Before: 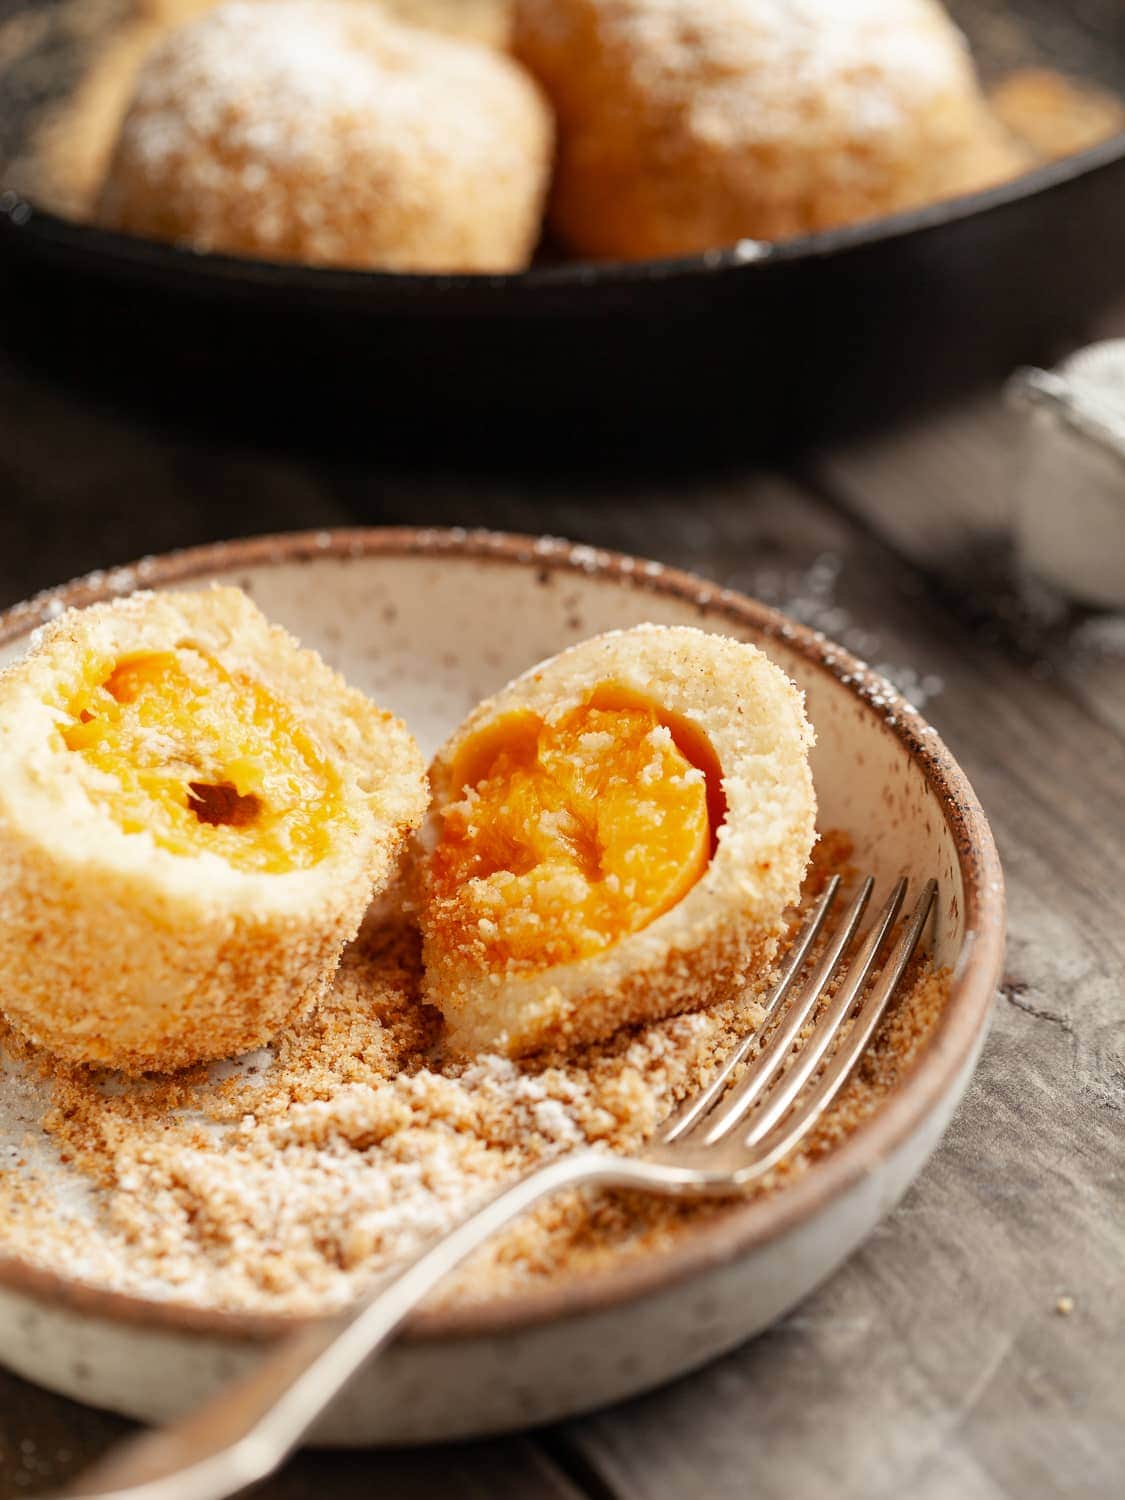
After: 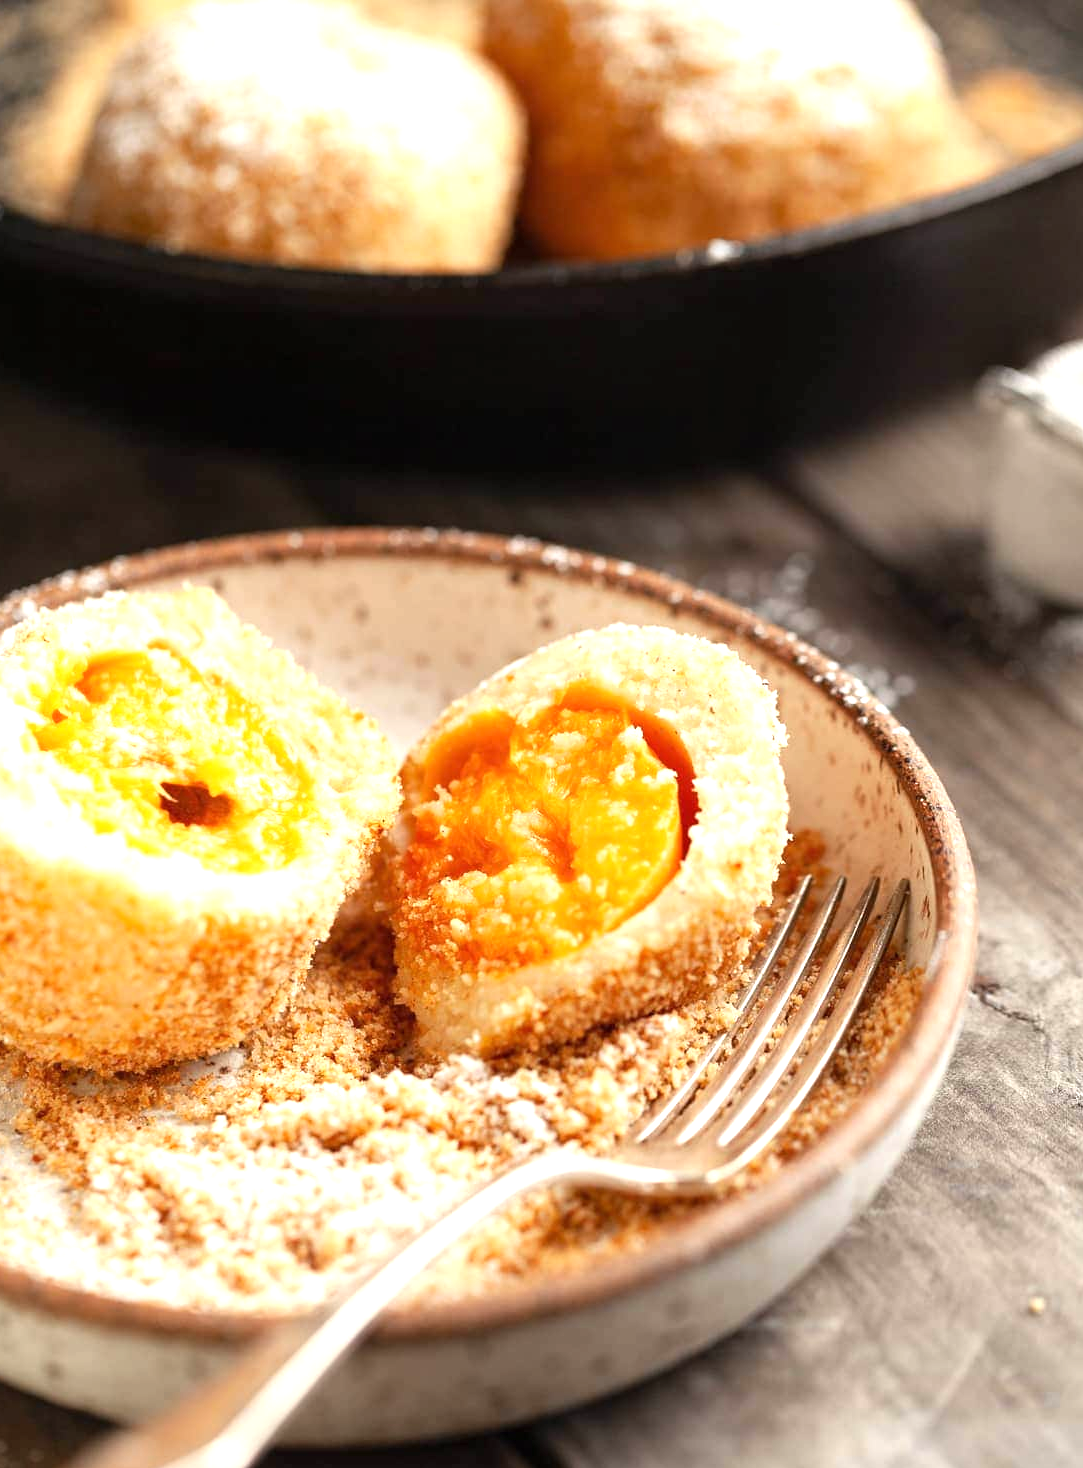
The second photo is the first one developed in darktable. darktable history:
crop and rotate: left 2.503%, right 1.152%, bottom 2.119%
exposure: black level correction 0, exposure 0.7 EV, compensate highlight preservation false
